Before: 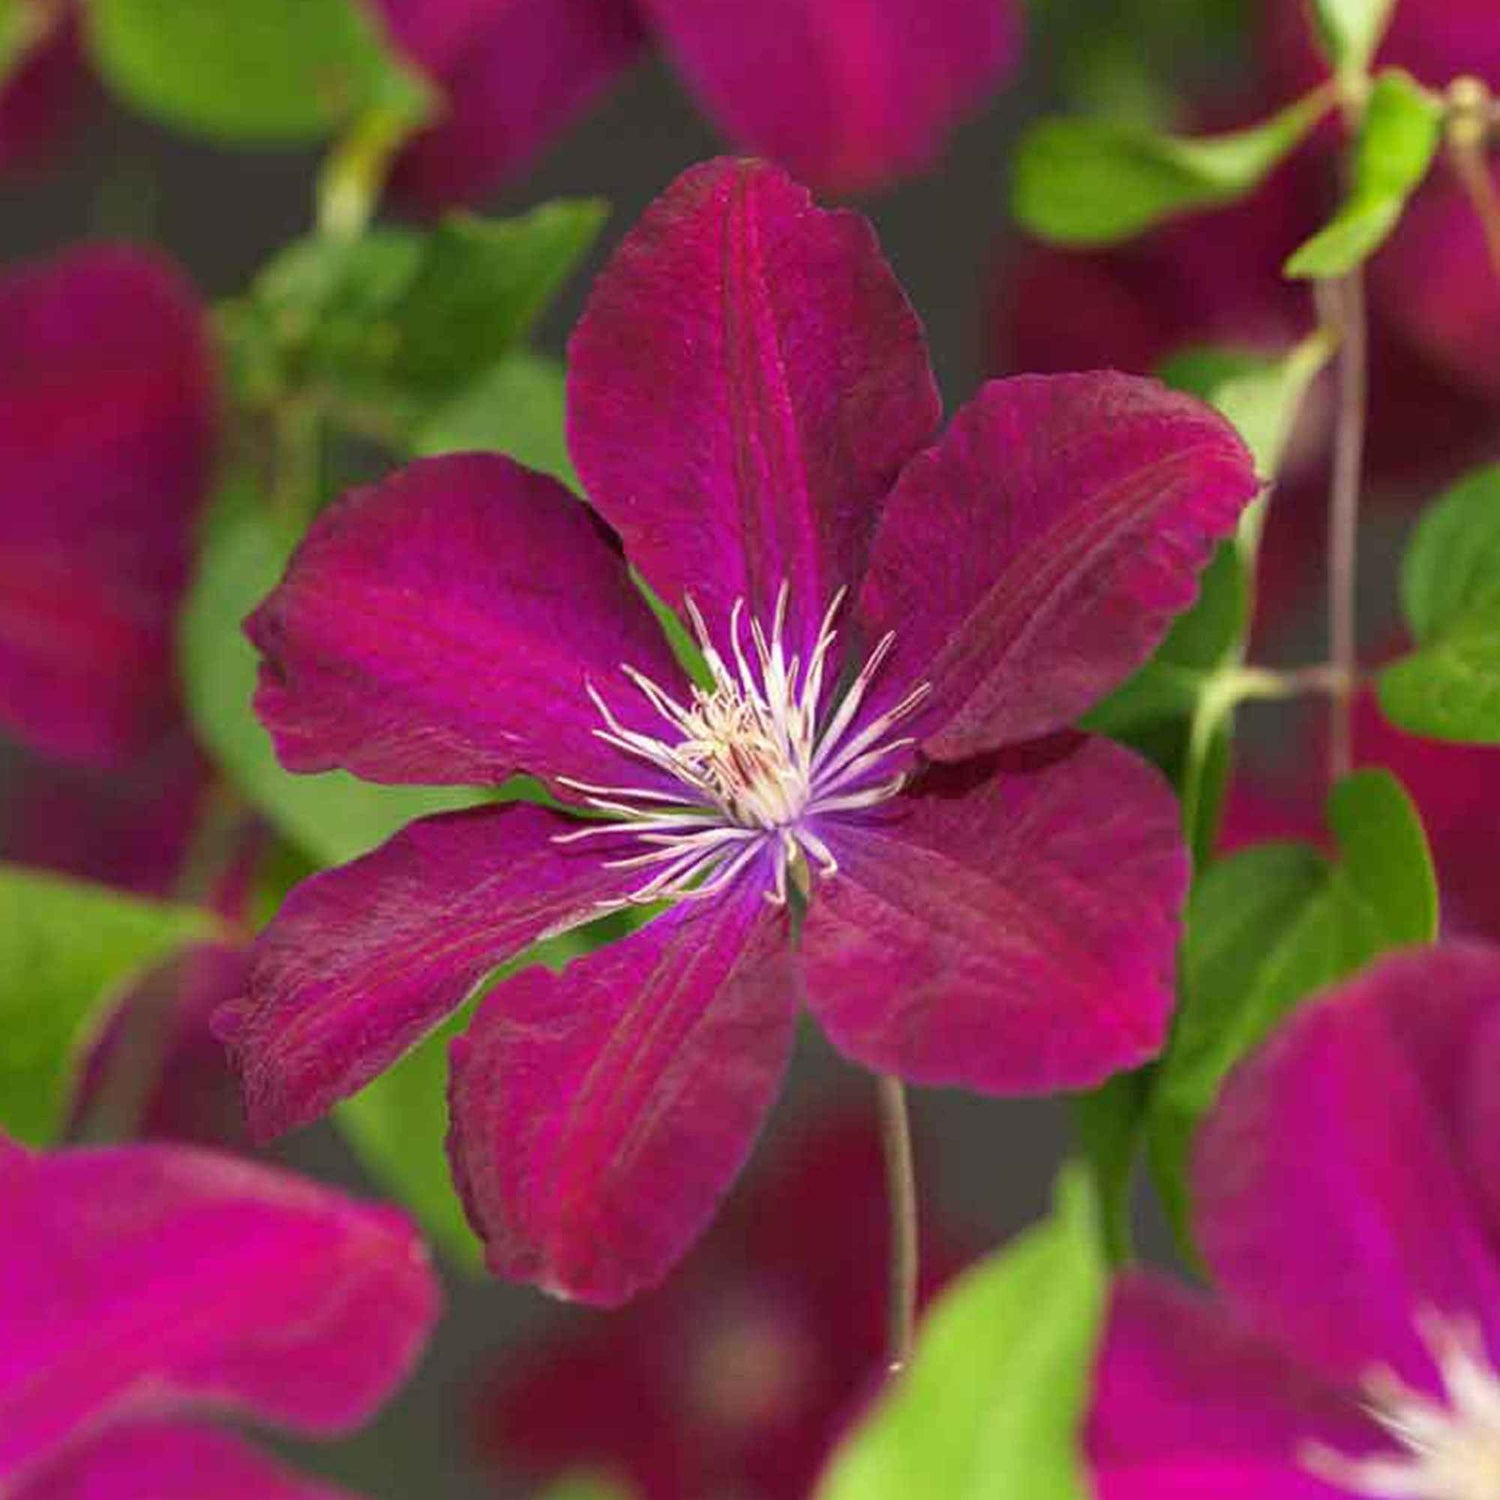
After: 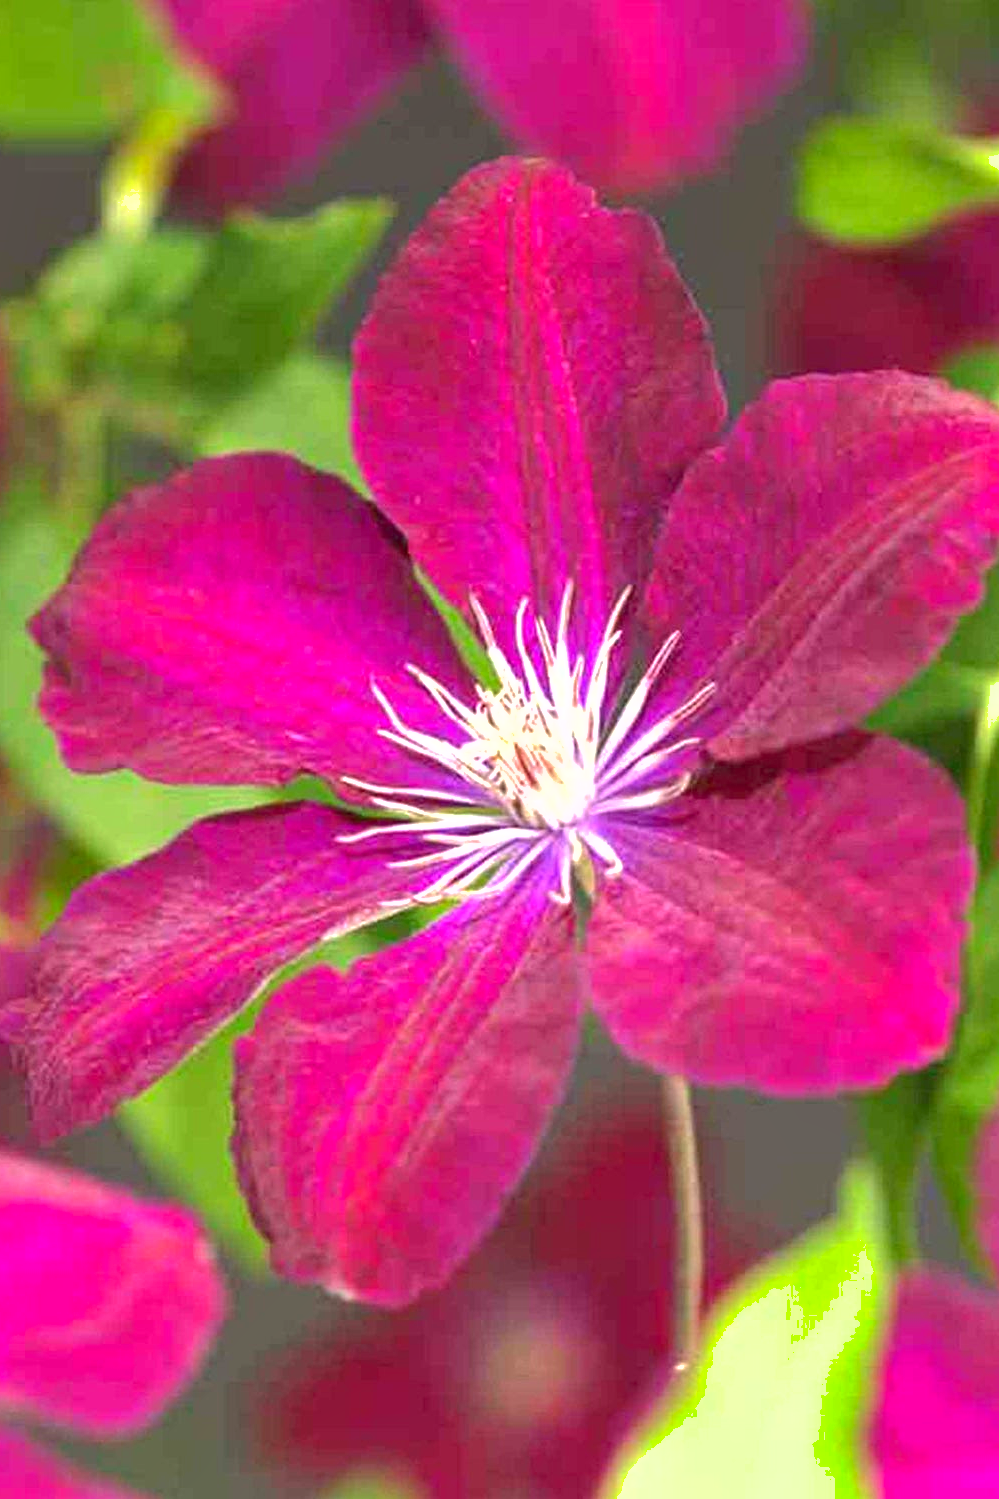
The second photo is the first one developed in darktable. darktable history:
exposure: exposure 0.561 EV, compensate highlight preservation false
levels: levels [0, 0.43, 0.859]
shadows and highlights: on, module defaults
crop and rotate: left 14.392%, right 18.986%
